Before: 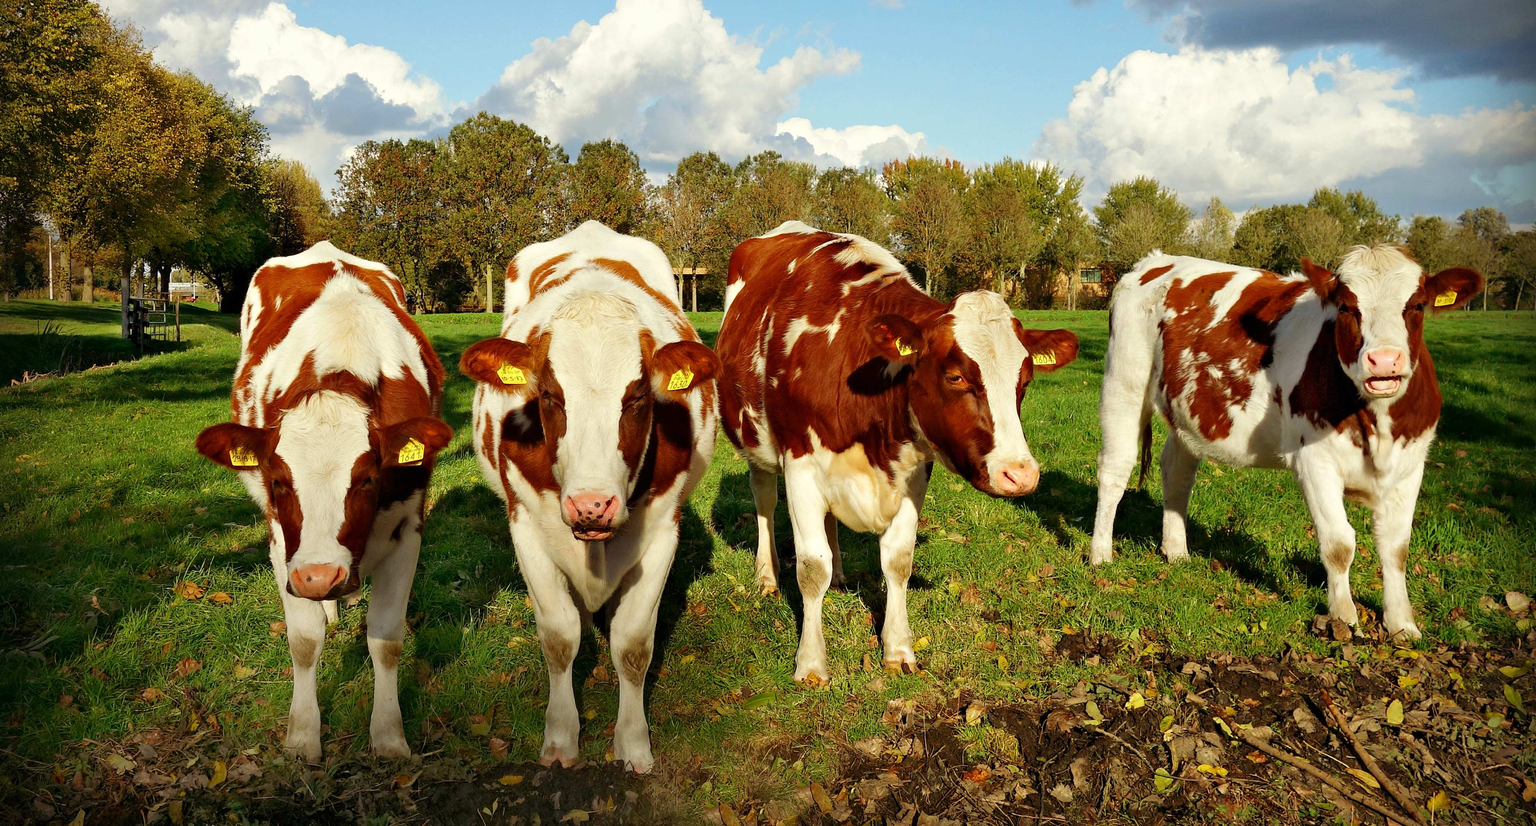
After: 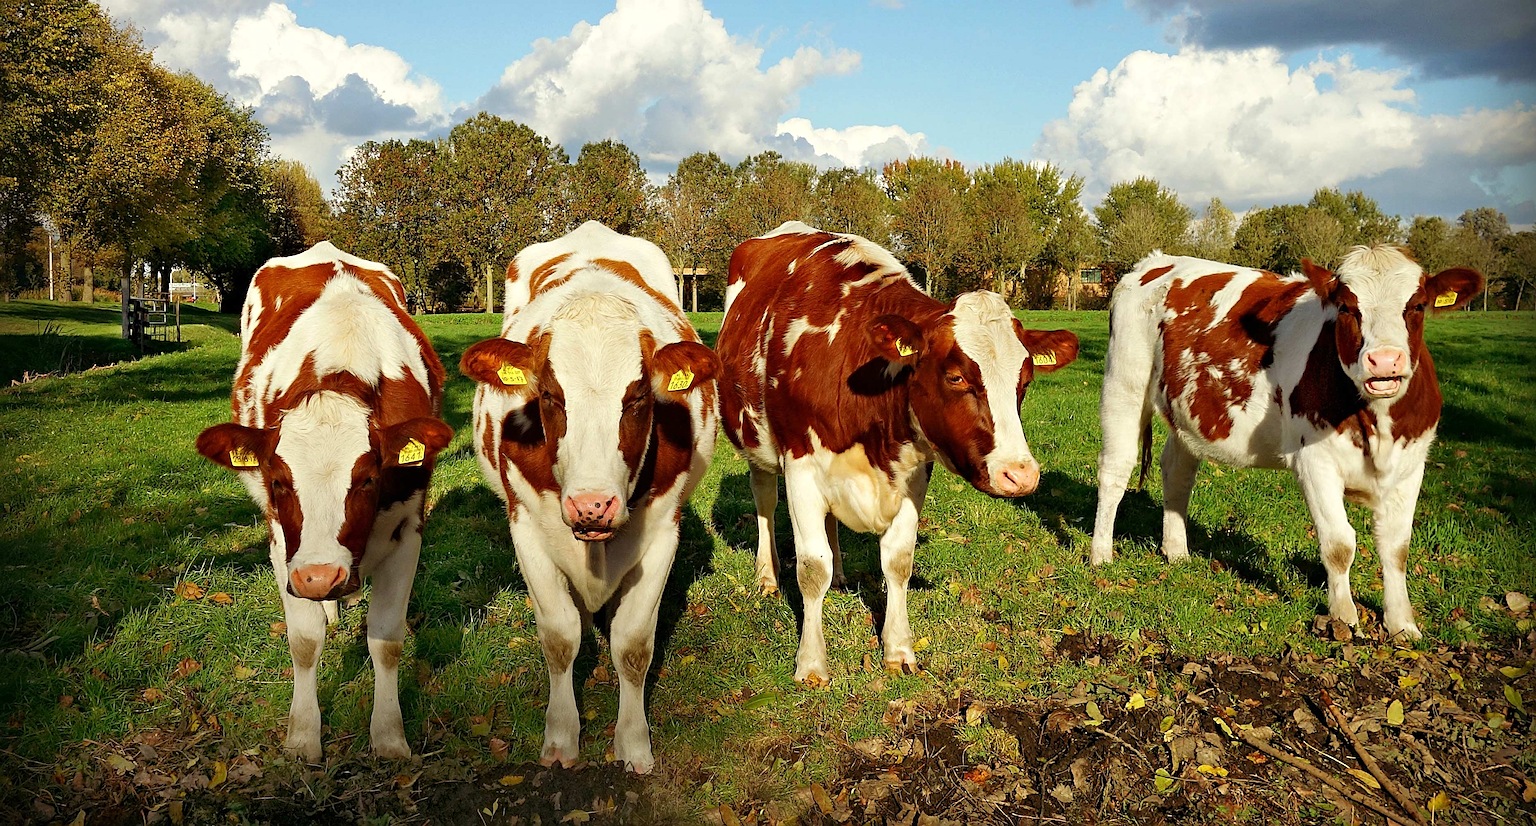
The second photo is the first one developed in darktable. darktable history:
sharpen: radius 3.119
tone equalizer: luminance estimator HSV value / RGB max
